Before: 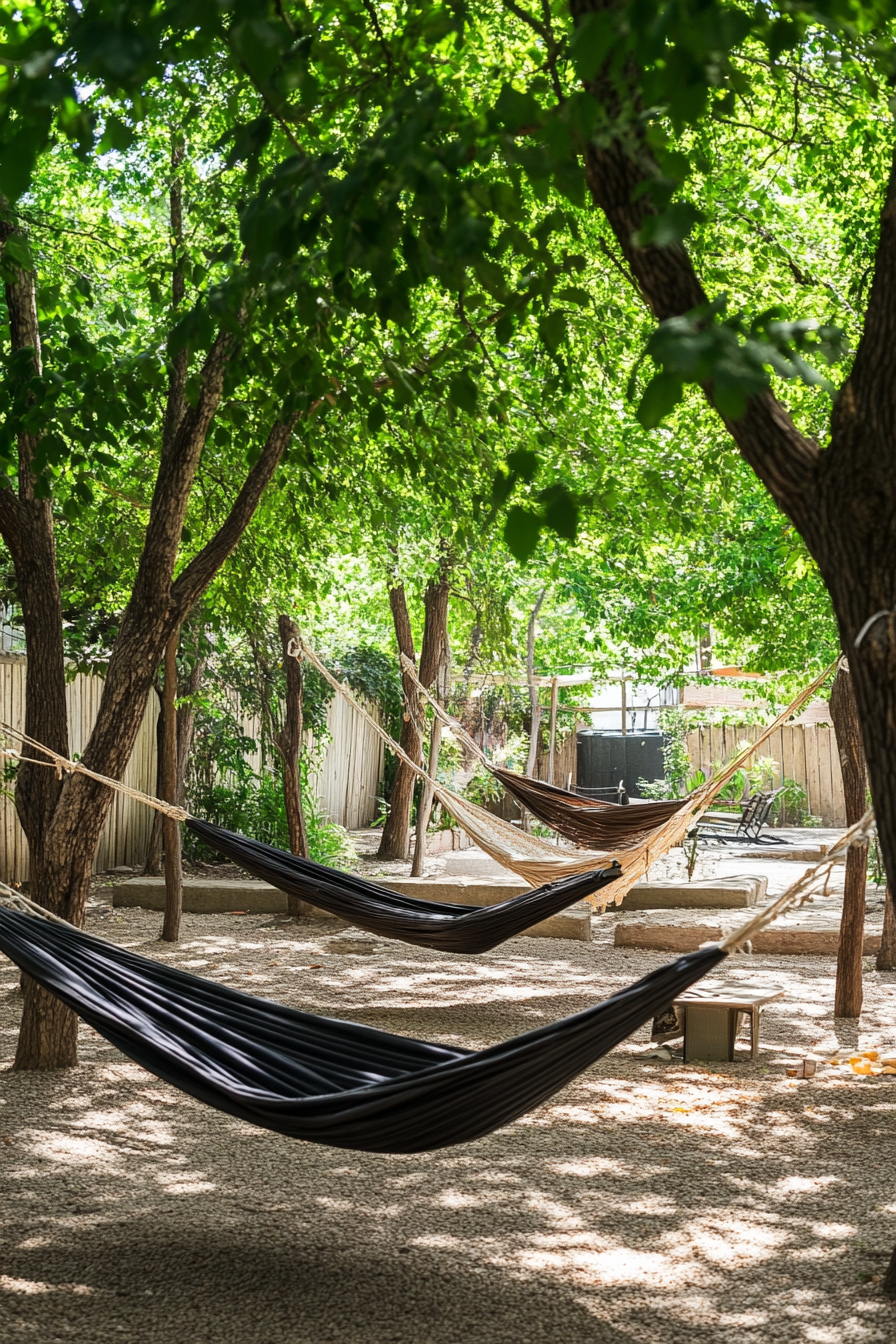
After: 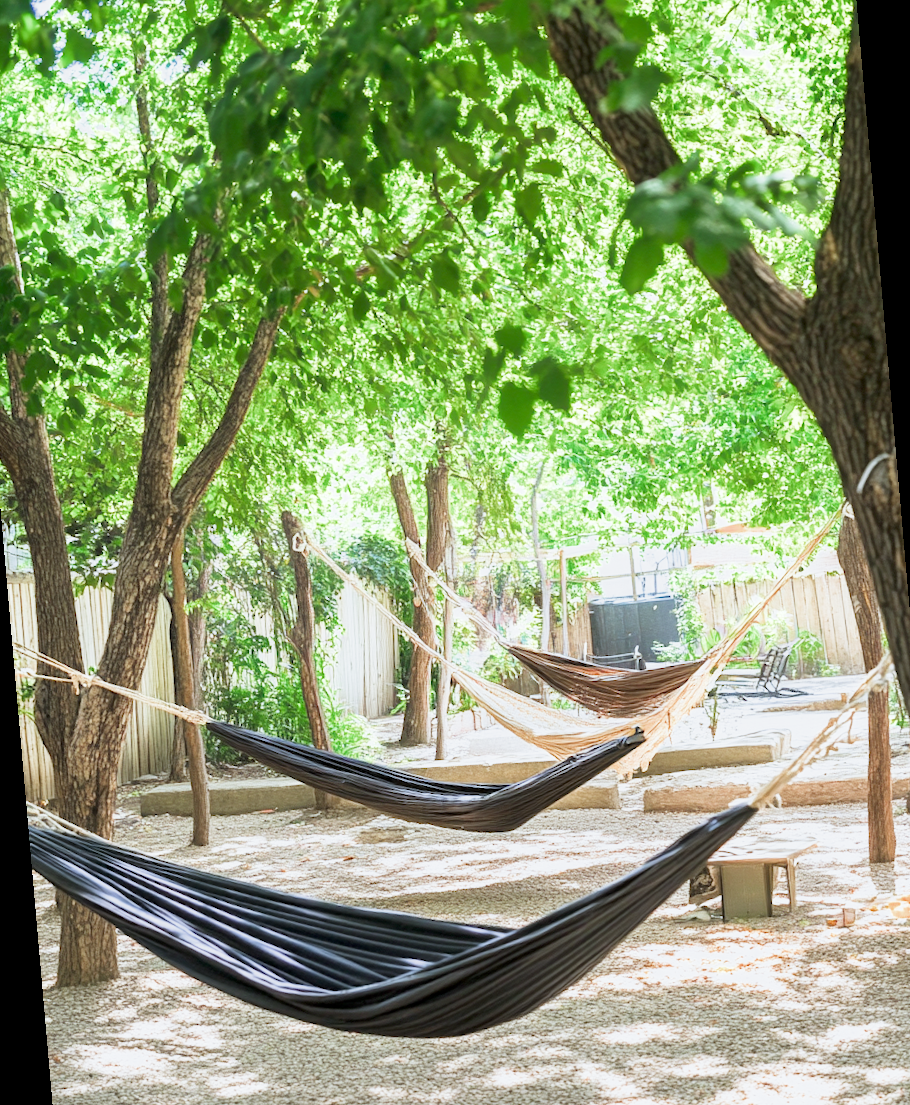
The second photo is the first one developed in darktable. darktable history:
white balance: red 0.924, blue 1.095
filmic rgb: middle gray luminance 4.29%, black relative exposure -13 EV, white relative exposure 5 EV, threshold 6 EV, target black luminance 0%, hardness 5.19, latitude 59.69%, contrast 0.767, highlights saturation mix 5%, shadows ↔ highlights balance 25.95%, add noise in highlights 0, color science v3 (2019), use custom middle-gray values true, iterations of high-quality reconstruction 0, contrast in highlights soft, enable highlight reconstruction true
rotate and perspective: rotation -5°, crop left 0.05, crop right 0.952, crop top 0.11, crop bottom 0.89
